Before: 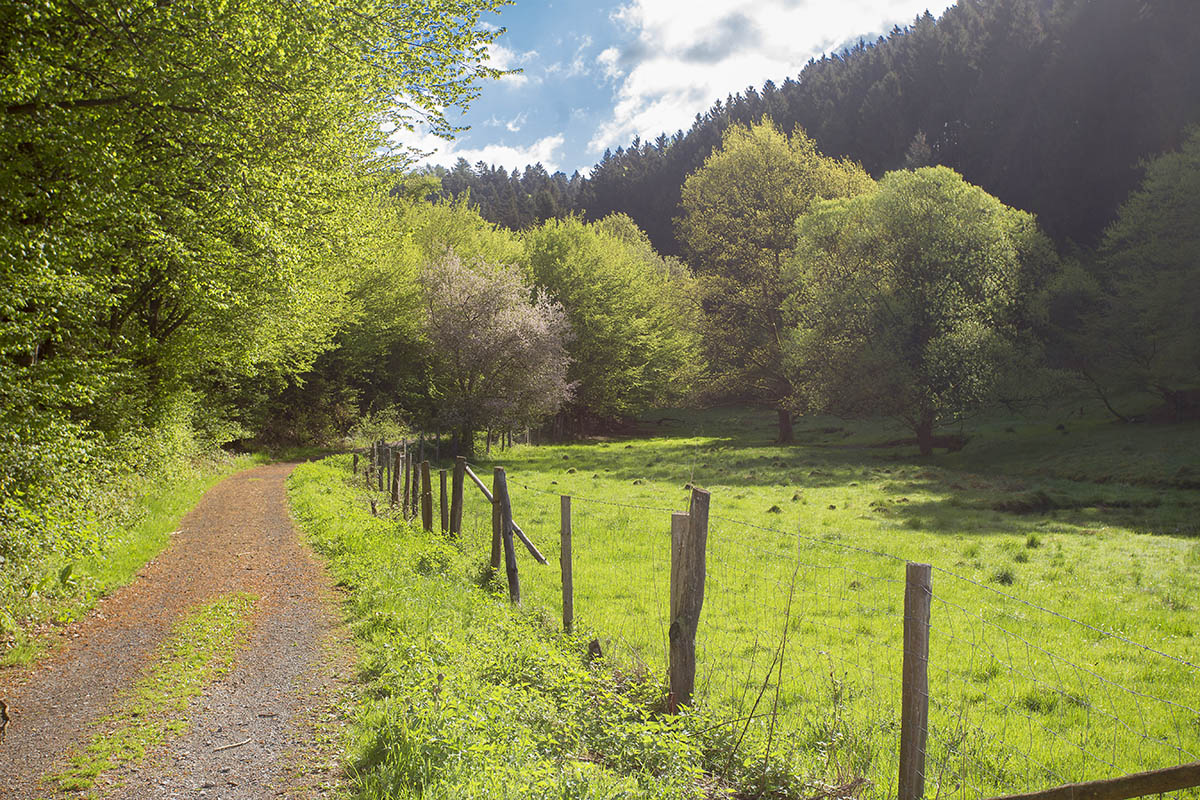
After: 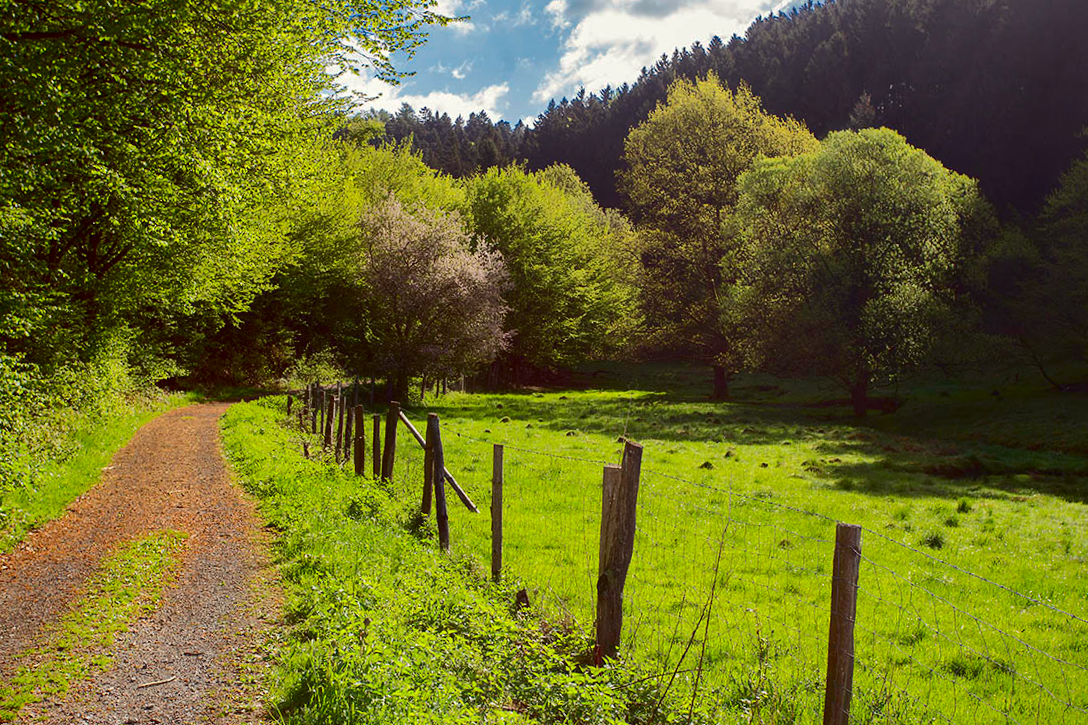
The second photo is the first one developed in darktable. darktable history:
shadows and highlights: shadows 40, highlights -60
contrast brightness saturation: contrast 0.24, brightness -0.24, saturation 0.14
color correction: highlights a* -0.95, highlights b* 4.5, shadows a* 3.55
crop and rotate: angle -1.96°, left 3.097%, top 4.154%, right 1.586%, bottom 0.529%
